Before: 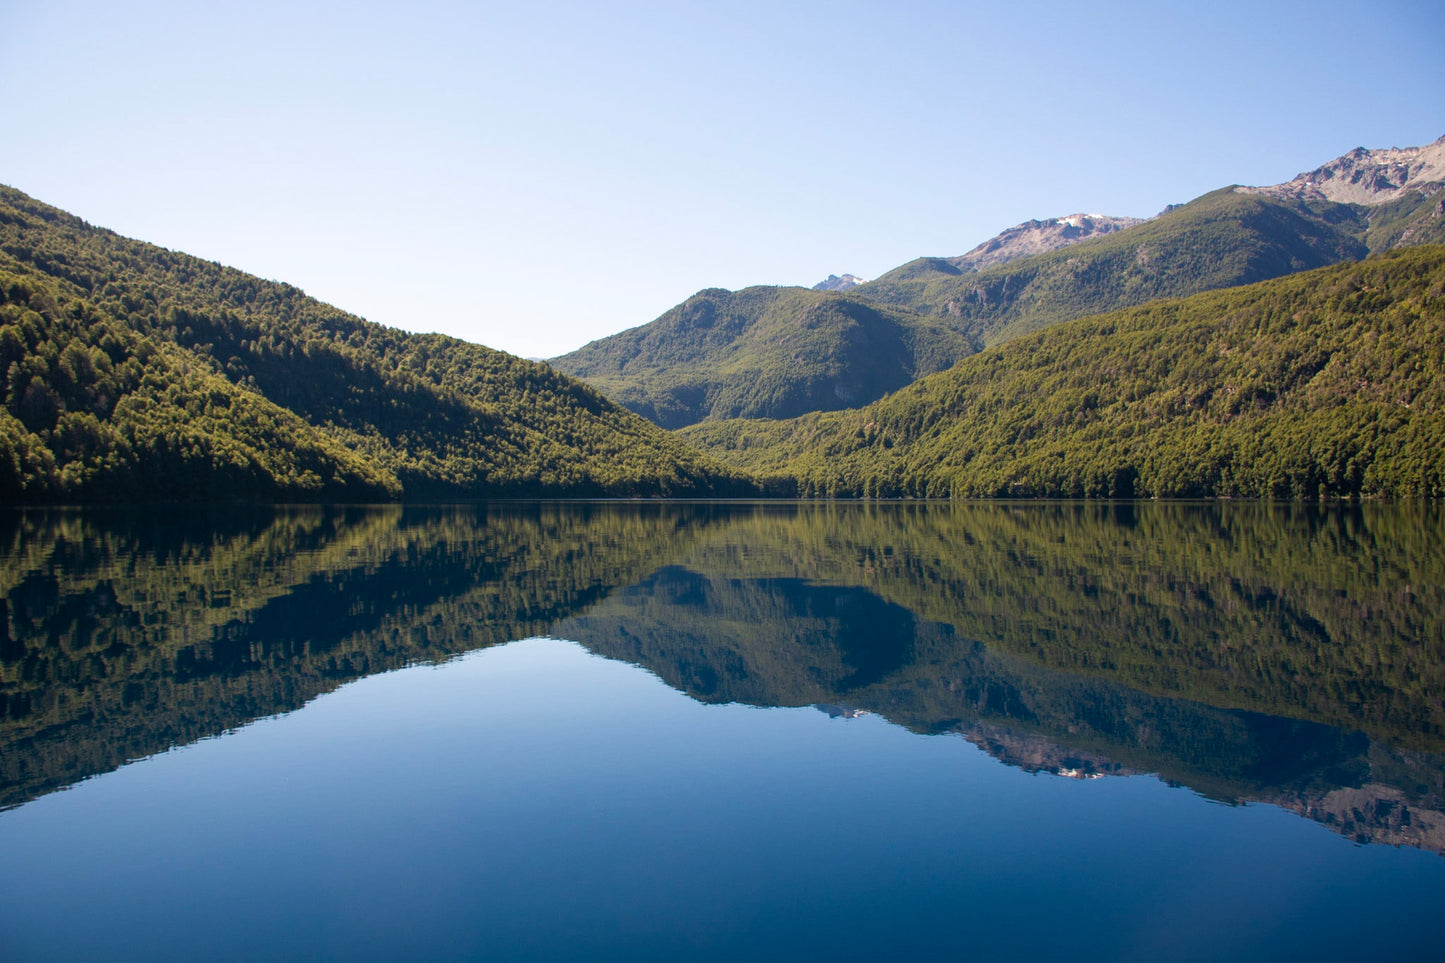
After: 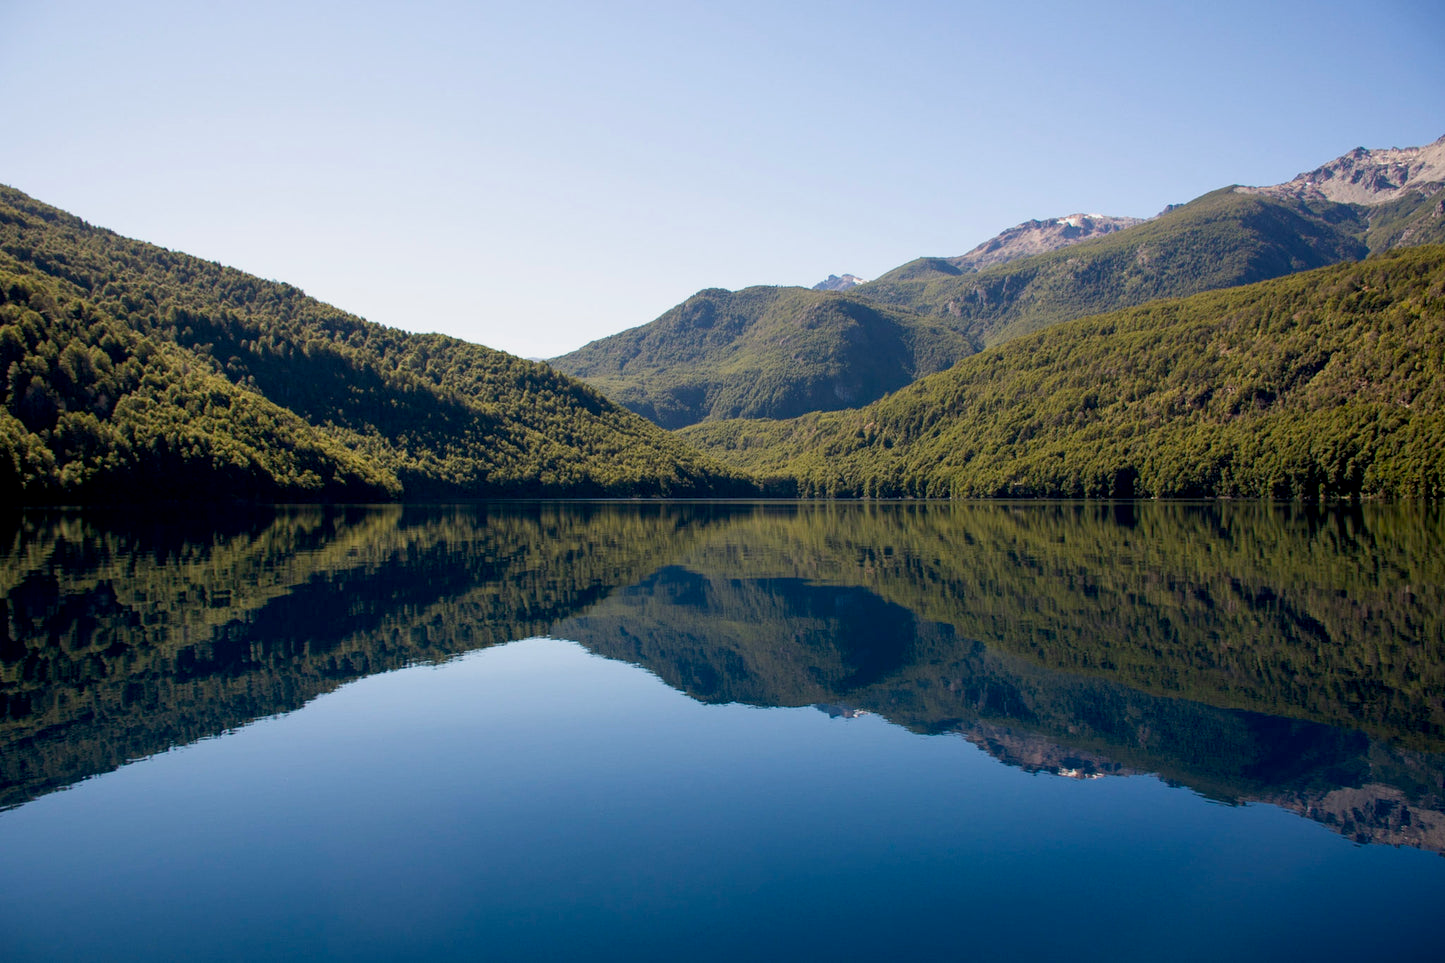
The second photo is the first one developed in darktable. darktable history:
exposure: black level correction 0.009, exposure -0.164 EV, compensate exposure bias true, compensate highlight preservation false
